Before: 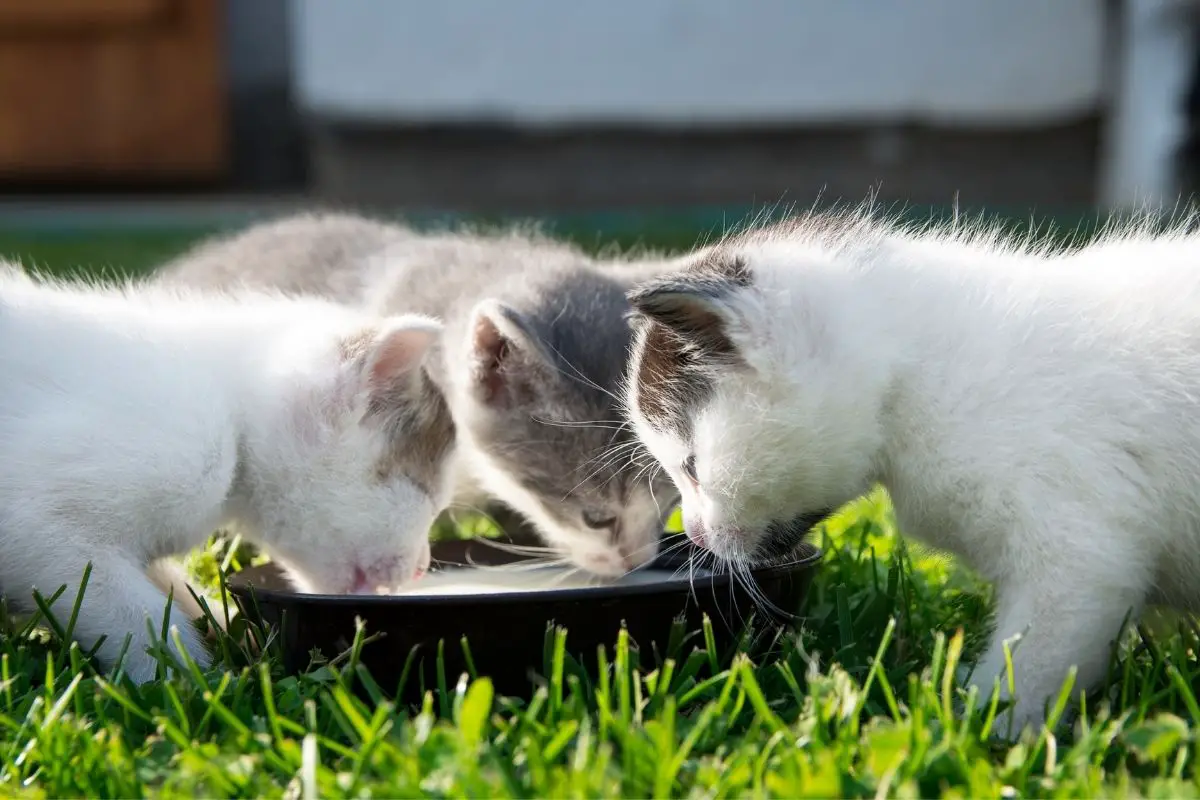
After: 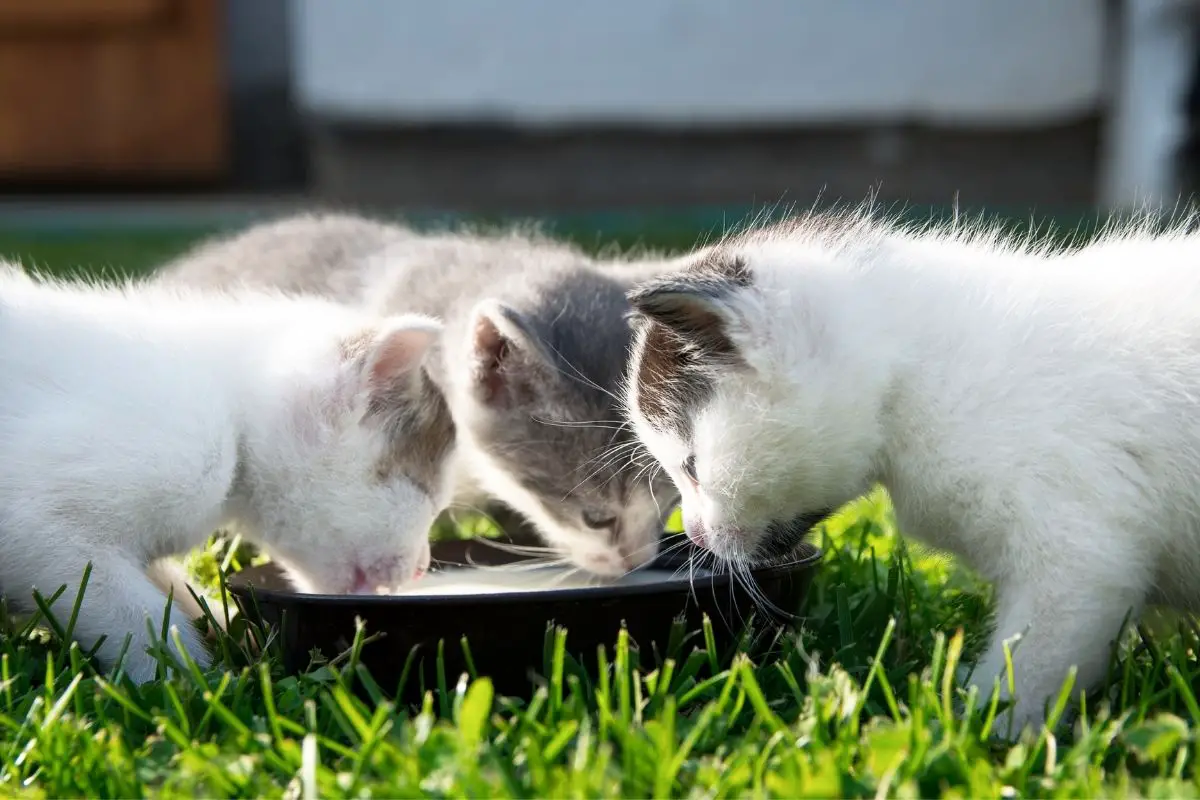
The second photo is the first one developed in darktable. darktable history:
tone equalizer: on, module defaults
shadows and highlights: shadows 0, highlights 40
